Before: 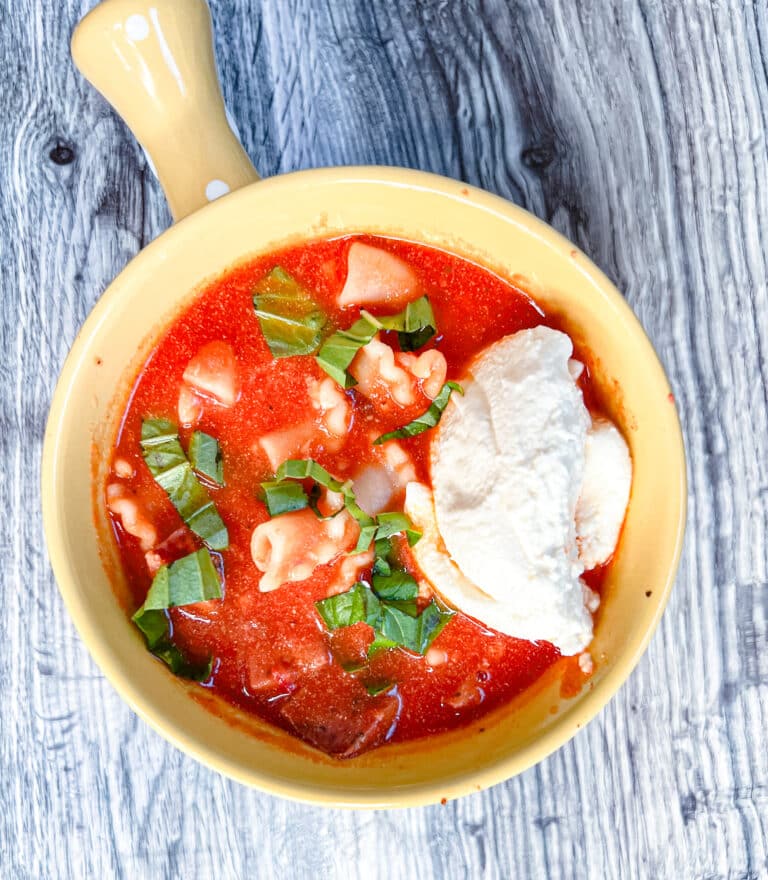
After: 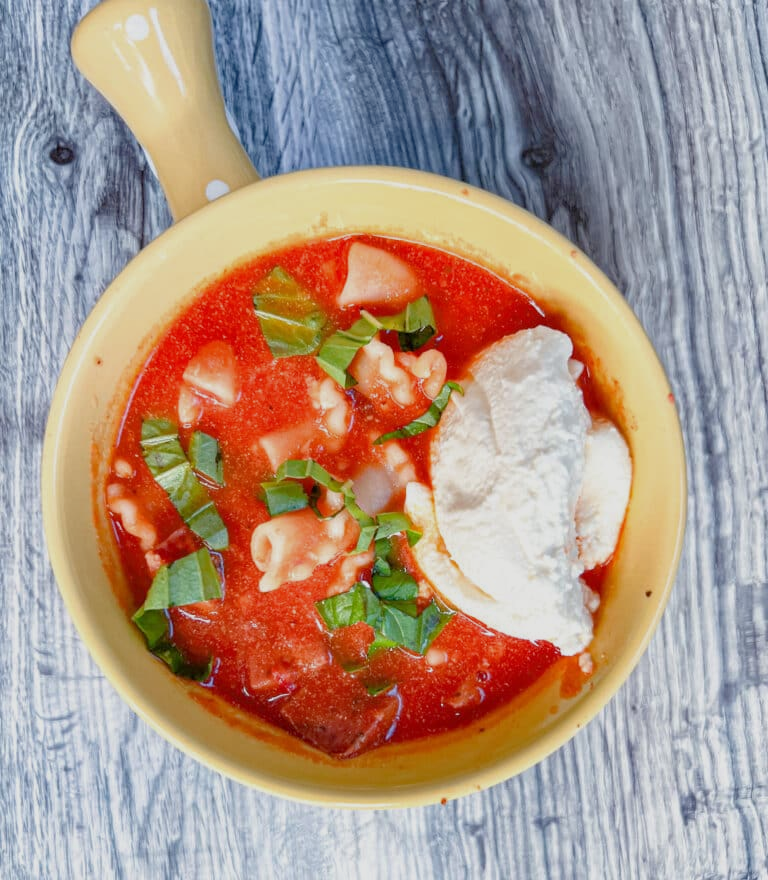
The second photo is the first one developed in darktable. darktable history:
tone equalizer: -8 EV 0.258 EV, -7 EV 0.453 EV, -6 EV 0.431 EV, -5 EV 0.264 EV, -3 EV -0.26 EV, -2 EV -0.398 EV, -1 EV -0.414 EV, +0 EV -0.277 EV, edges refinement/feathering 500, mask exposure compensation -1.57 EV, preserve details no
